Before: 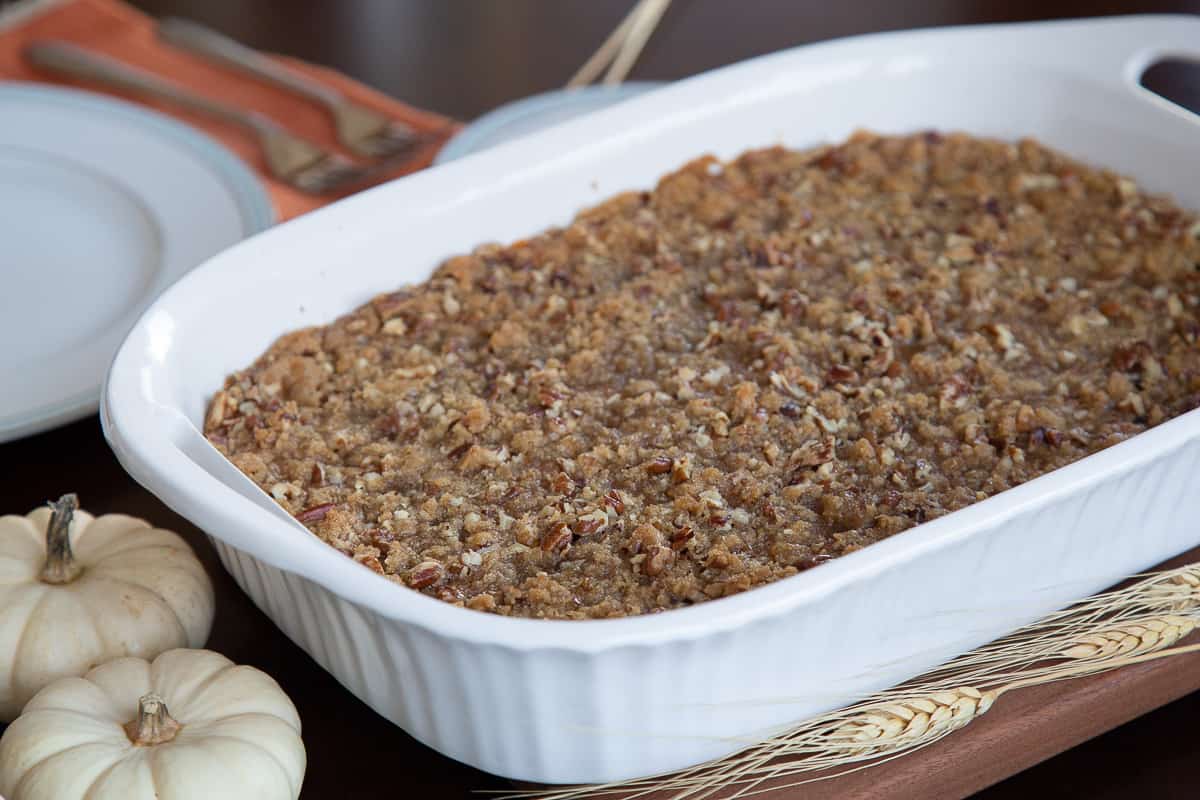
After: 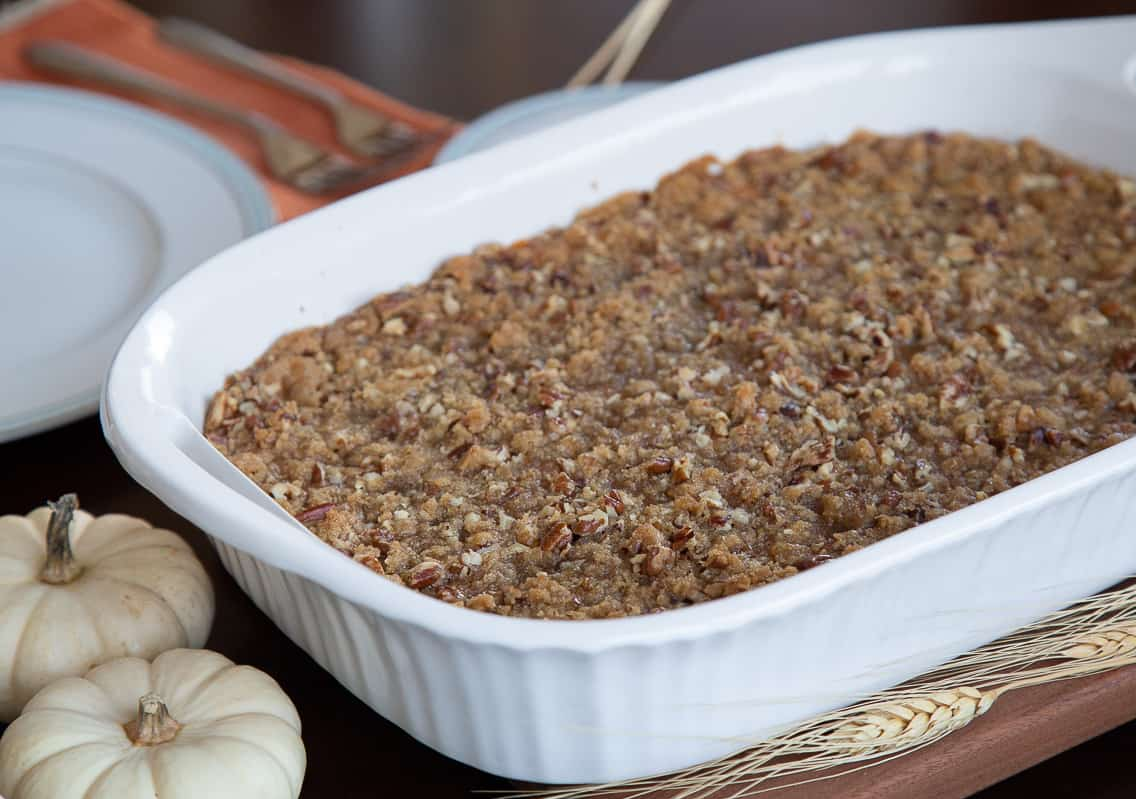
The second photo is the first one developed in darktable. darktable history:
crop and rotate: left 0%, right 5.306%
